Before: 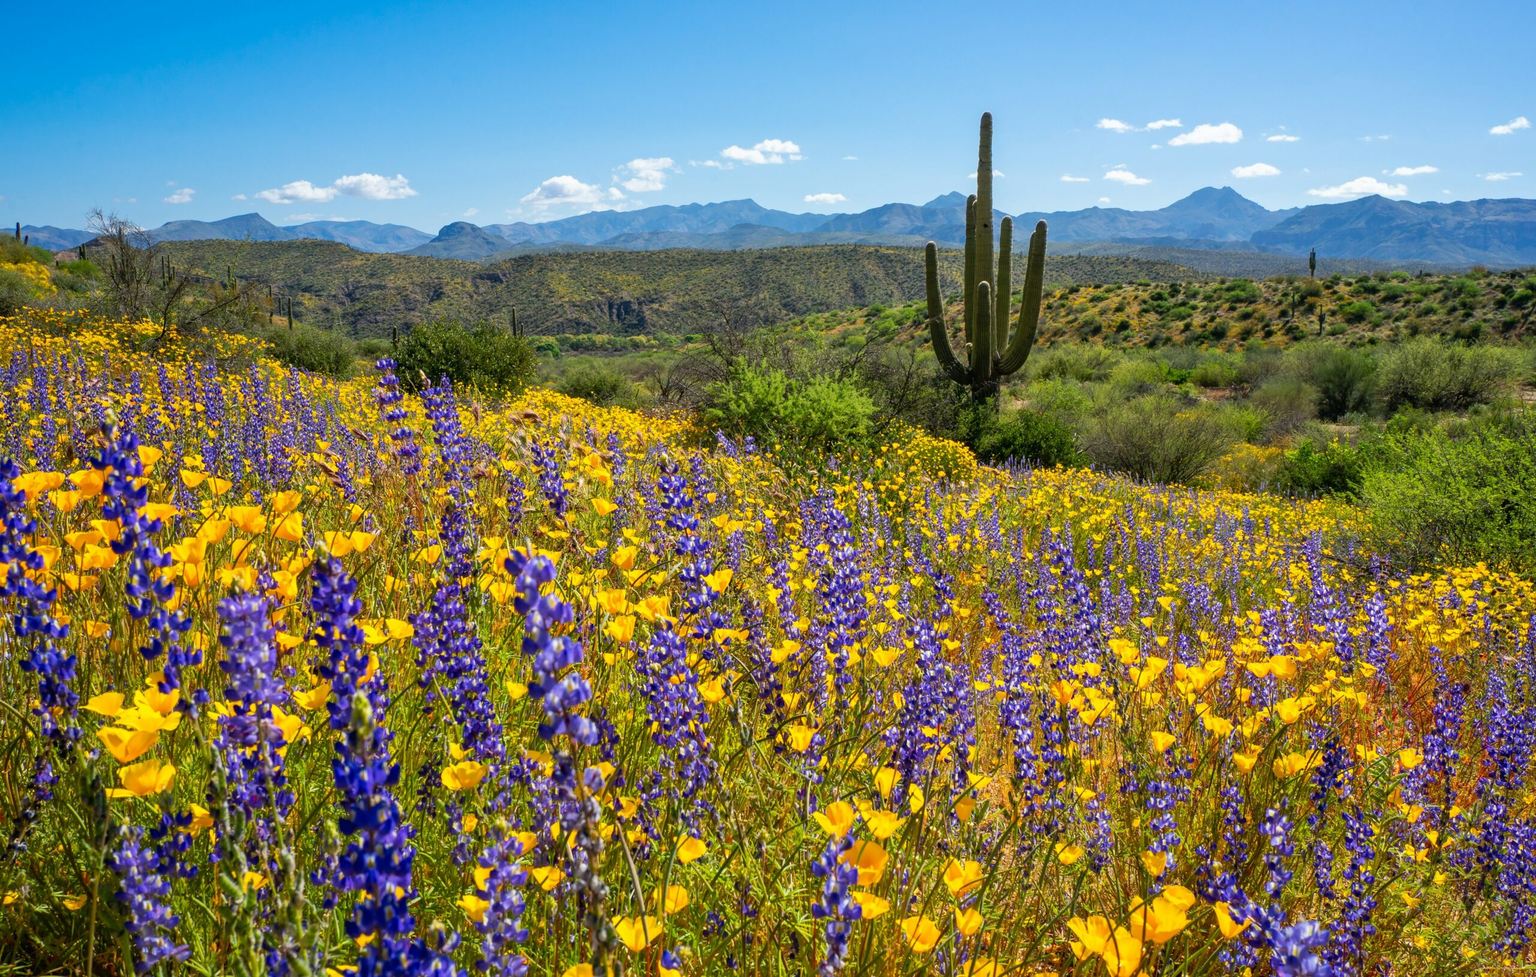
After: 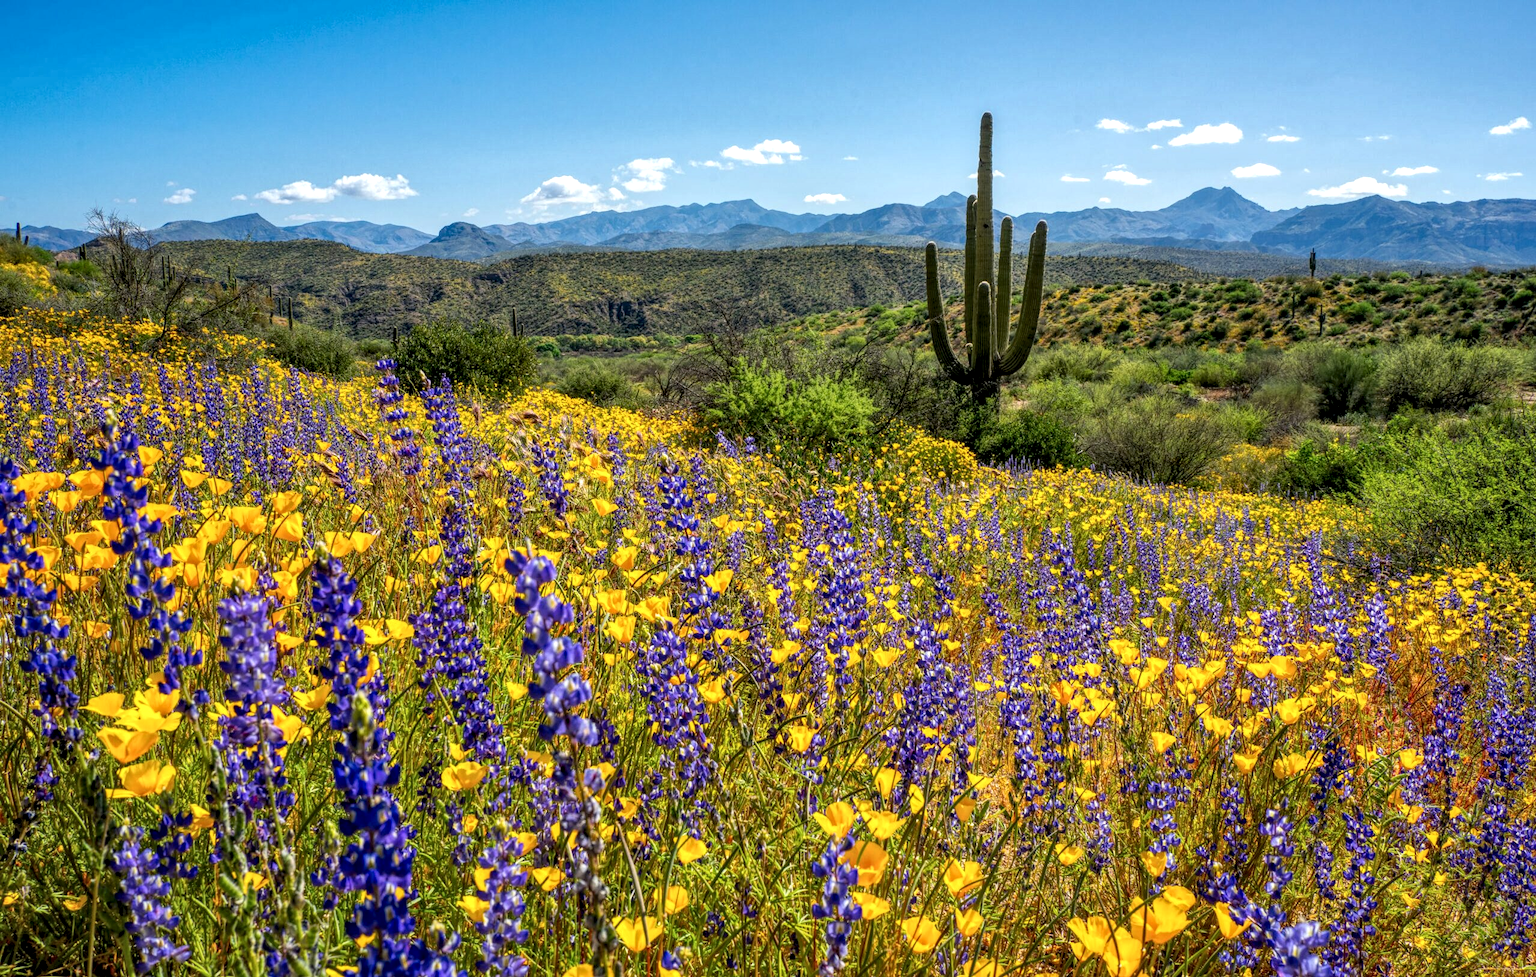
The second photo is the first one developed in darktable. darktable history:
local contrast: highlights 102%, shadows 100%, detail 199%, midtone range 0.2
shadows and highlights: shadows 37.77, highlights -27.13, soften with gaussian
